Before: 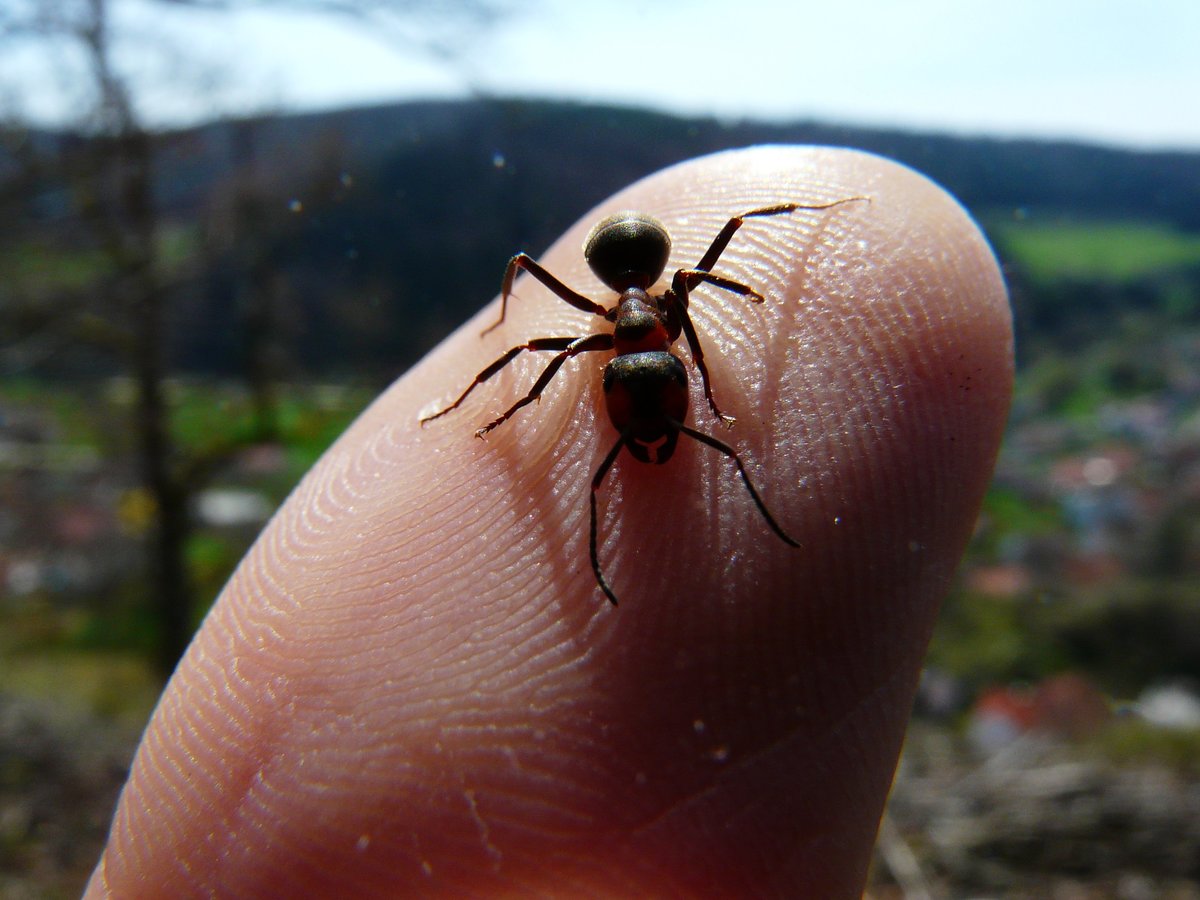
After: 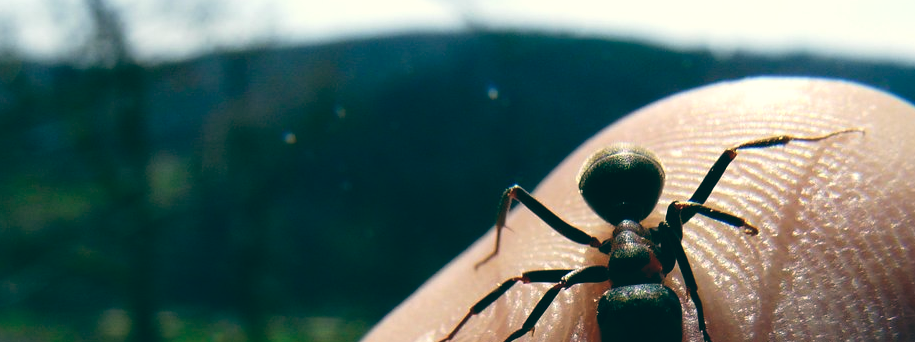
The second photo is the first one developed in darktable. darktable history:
color balance: lift [1.005, 0.99, 1.007, 1.01], gamma [1, 0.979, 1.011, 1.021], gain [0.923, 1.098, 1.025, 0.902], input saturation 90.45%, contrast 7.73%, output saturation 105.91%
crop: left 0.579%, top 7.627%, right 23.167%, bottom 54.275%
